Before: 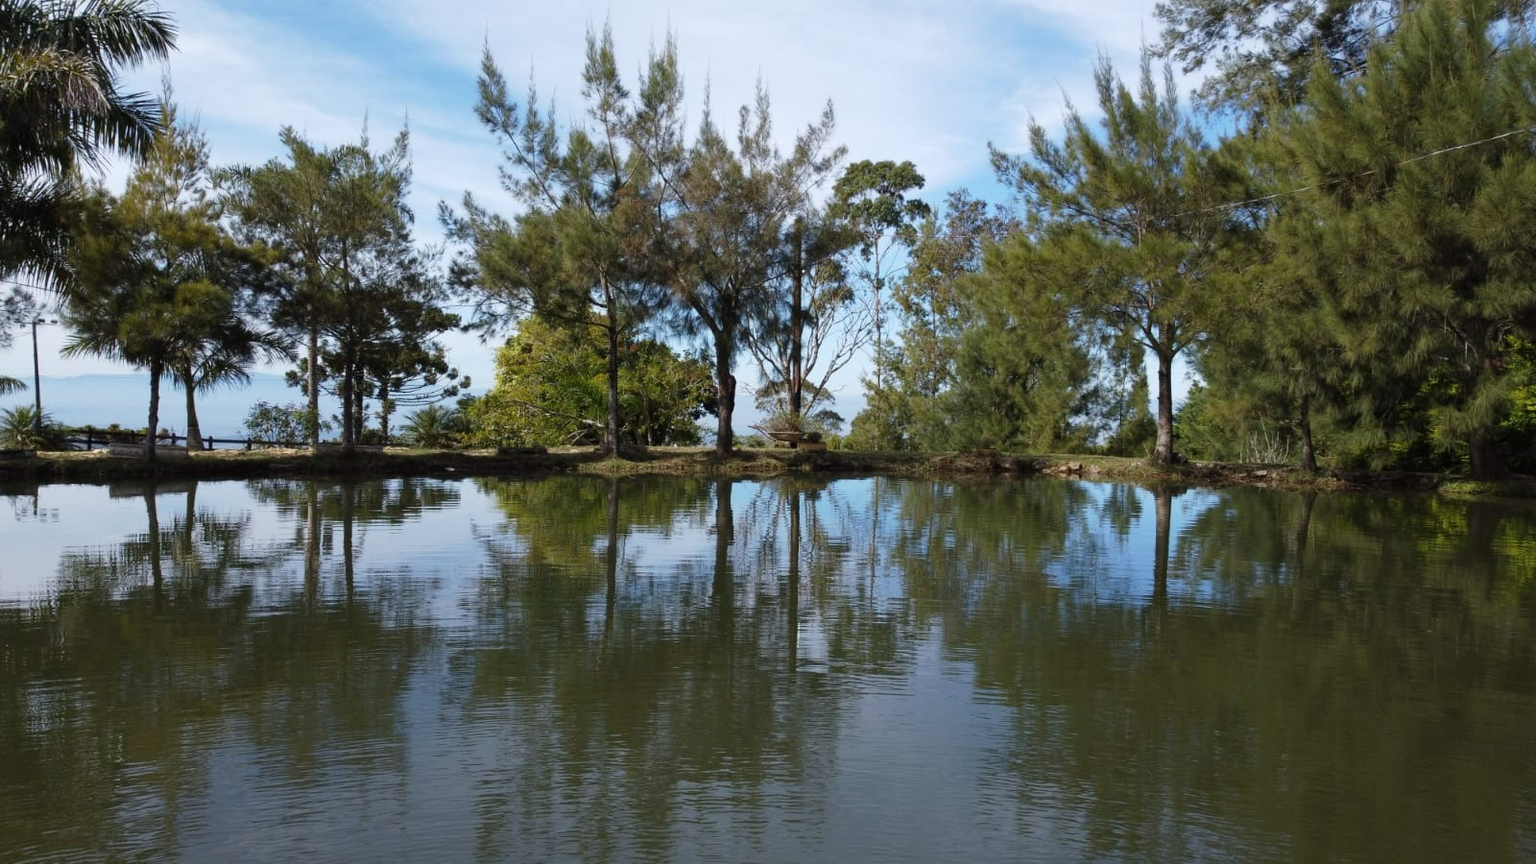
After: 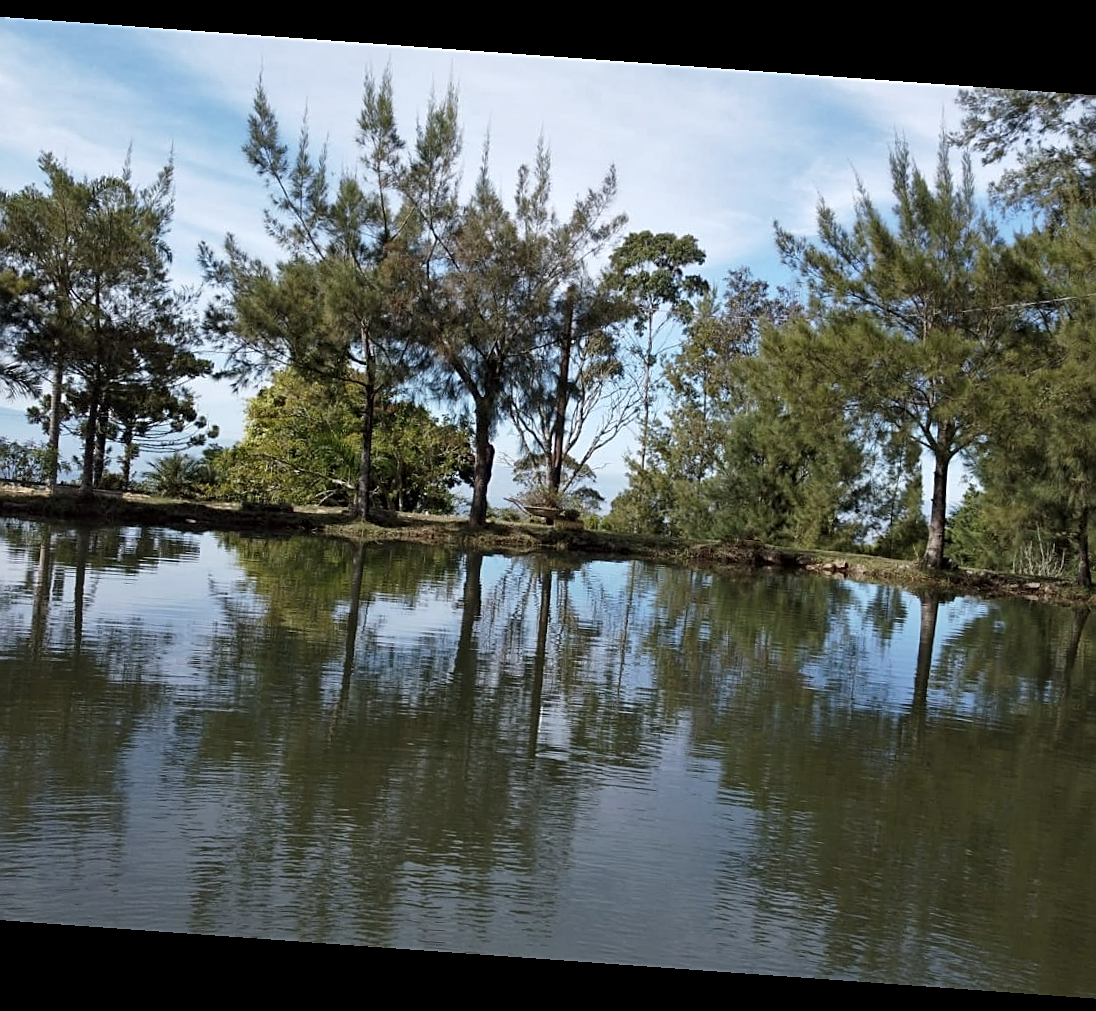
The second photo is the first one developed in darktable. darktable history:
rotate and perspective: rotation 4.1°, automatic cropping off
color correction: saturation 0.85
sharpen: on, module defaults
crop and rotate: left 18.442%, right 15.508%
local contrast: mode bilateral grid, contrast 30, coarseness 25, midtone range 0.2
